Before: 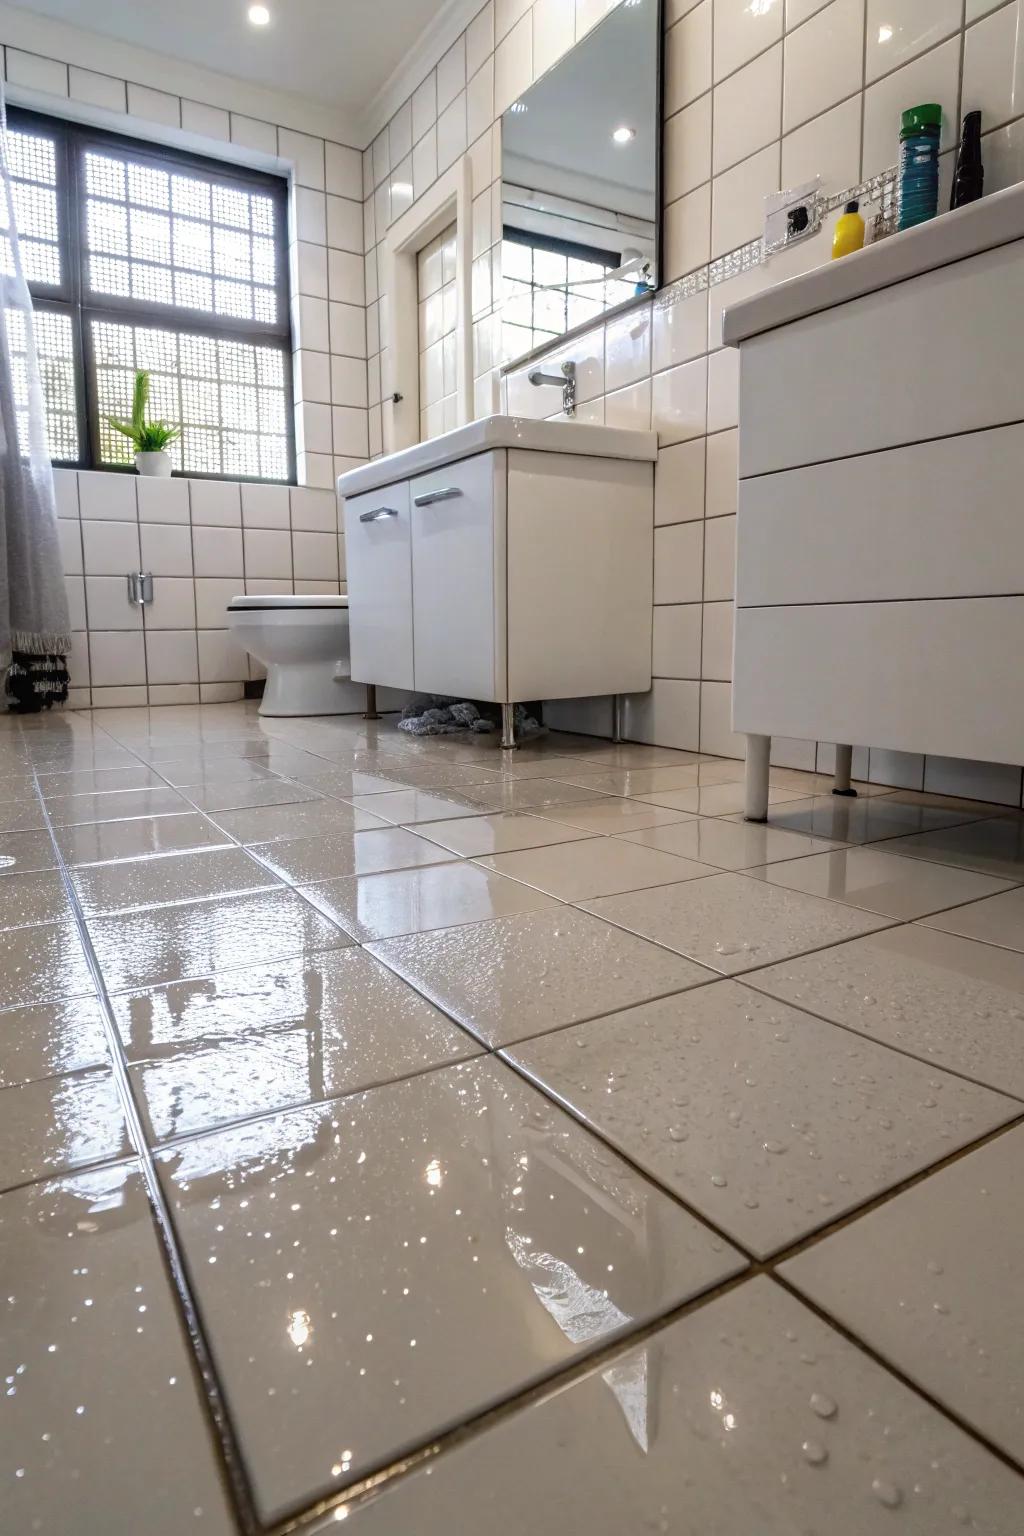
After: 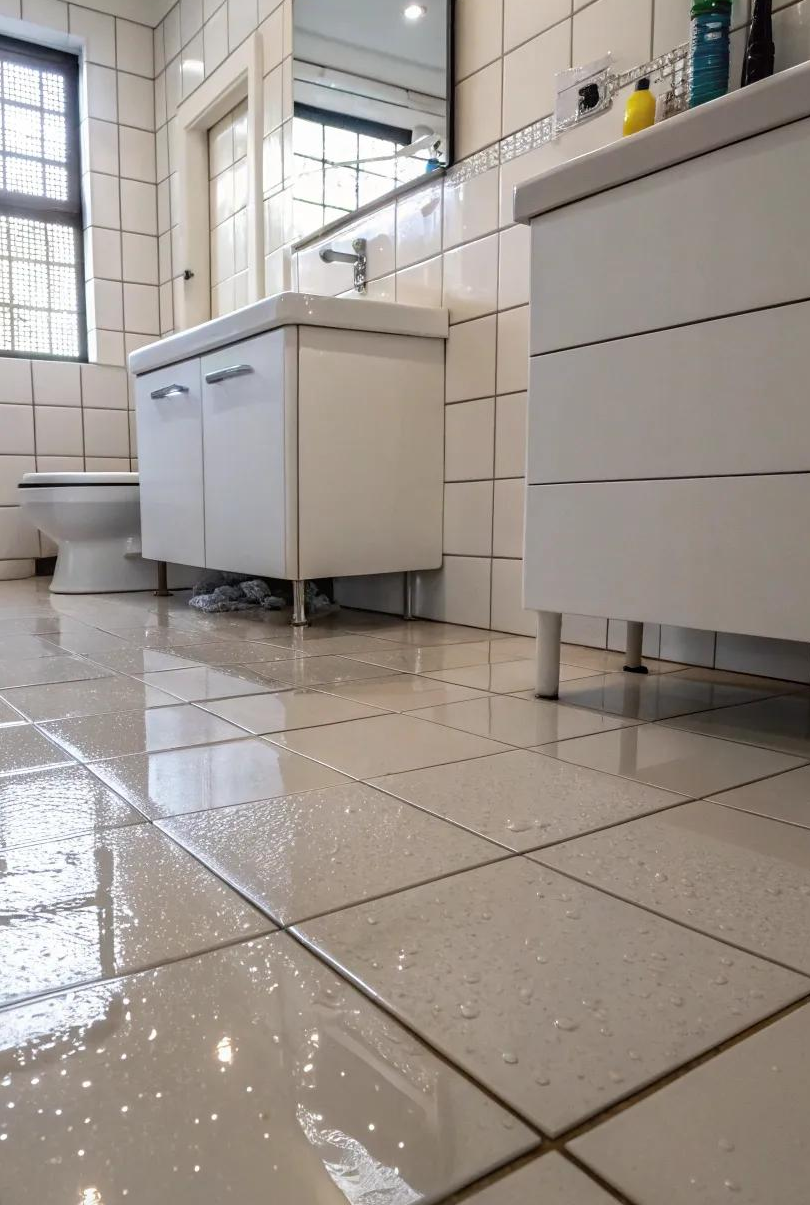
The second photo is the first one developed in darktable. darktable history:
crop and rotate: left 20.461%, top 8.073%, right 0.391%, bottom 13.422%
